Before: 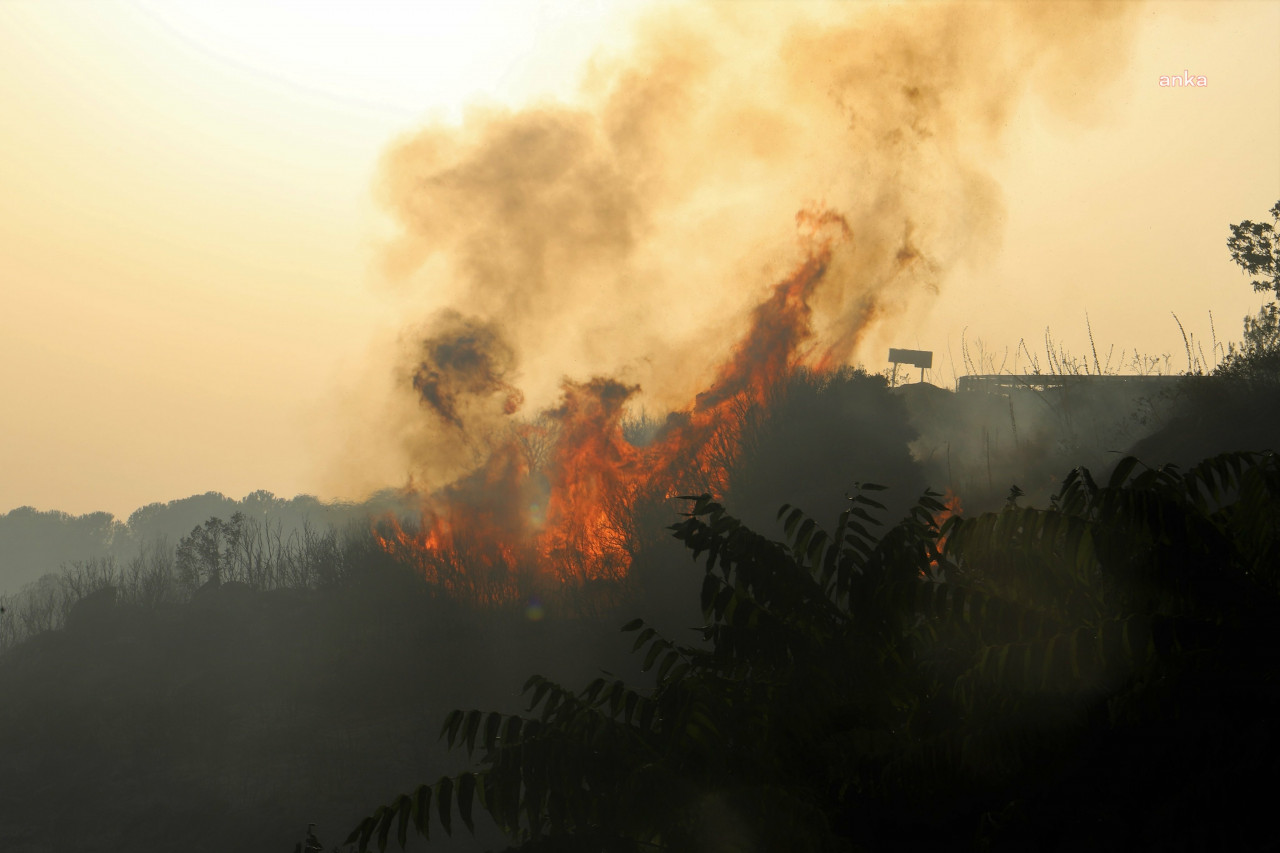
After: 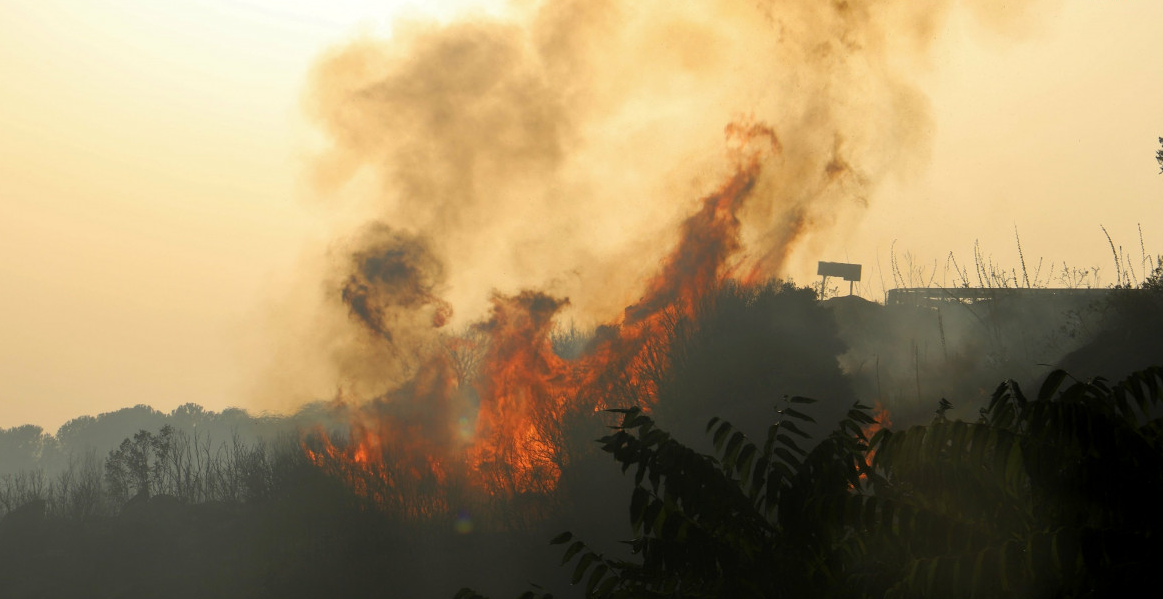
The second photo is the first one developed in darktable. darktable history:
exposure: black level correction 0.001, exposure 0.014 EV, compensate highlight preservation false
crop: left 5.596%, top 10.314%, right 3.534%, bottom 19.395%
